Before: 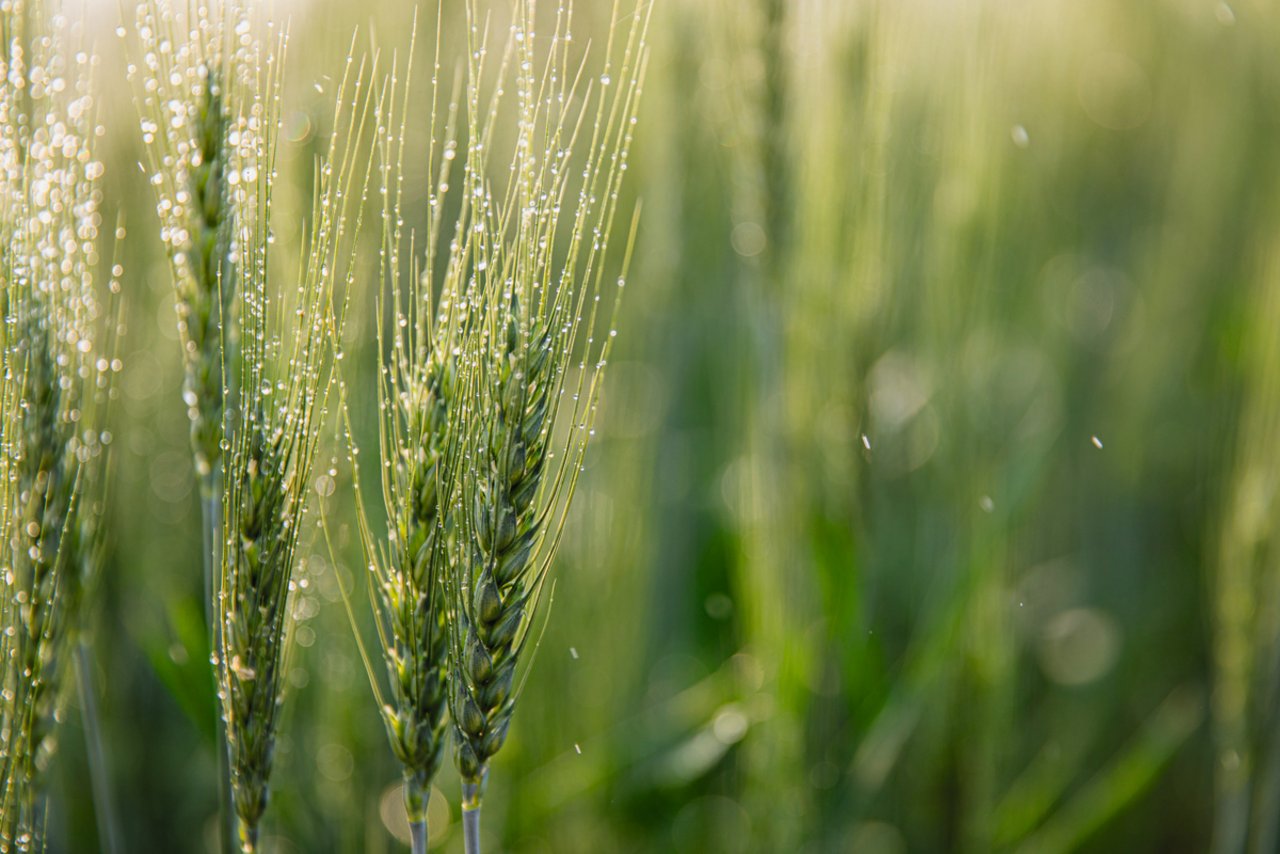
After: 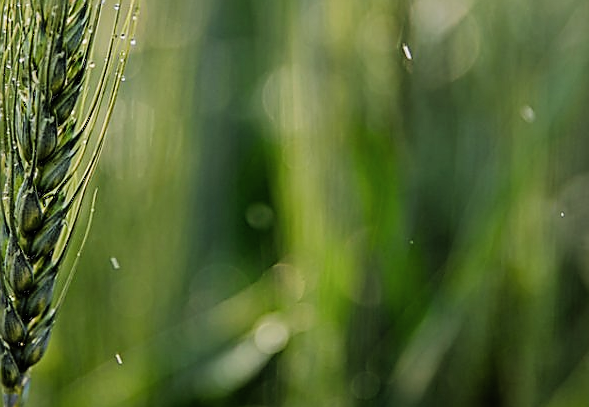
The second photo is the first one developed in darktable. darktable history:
crop: left 35.865%, top 45.692%, right 18.084%, bottom 5.837%
tone equalizer: edges refinement/feathering 500, mask exposure compensation -1.57 EV, preserve details no
sharpen: radius 1.373, amount 1.258, threshold 0.727
filmic rgb: black relative exposure -7.5 EV, white relative exposure 5 EV, hardness 3.33, contrast 1.301, add noise in highlights 0.001, preserve chrominance max RGB, color science v3 (2019), use custom middle-gray values true, contrast in highlights soft
